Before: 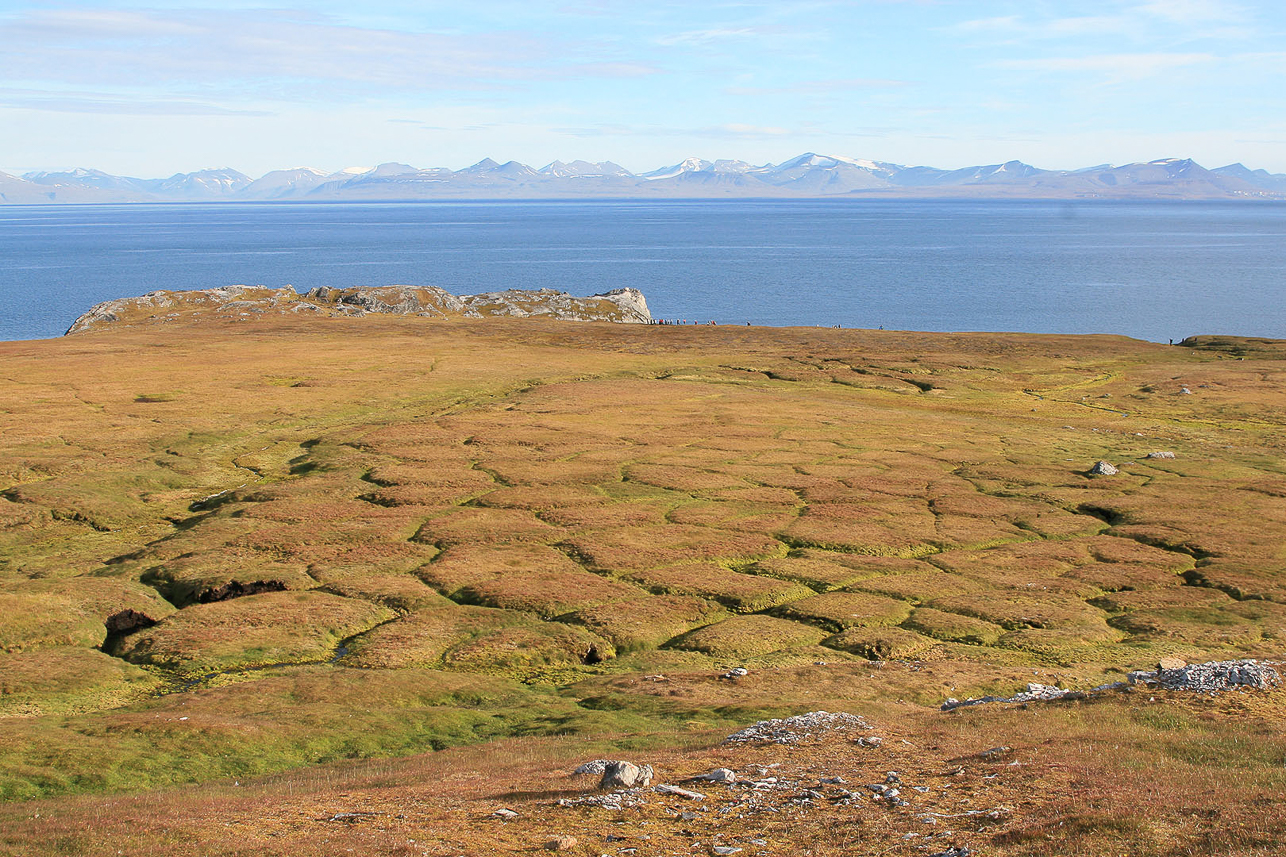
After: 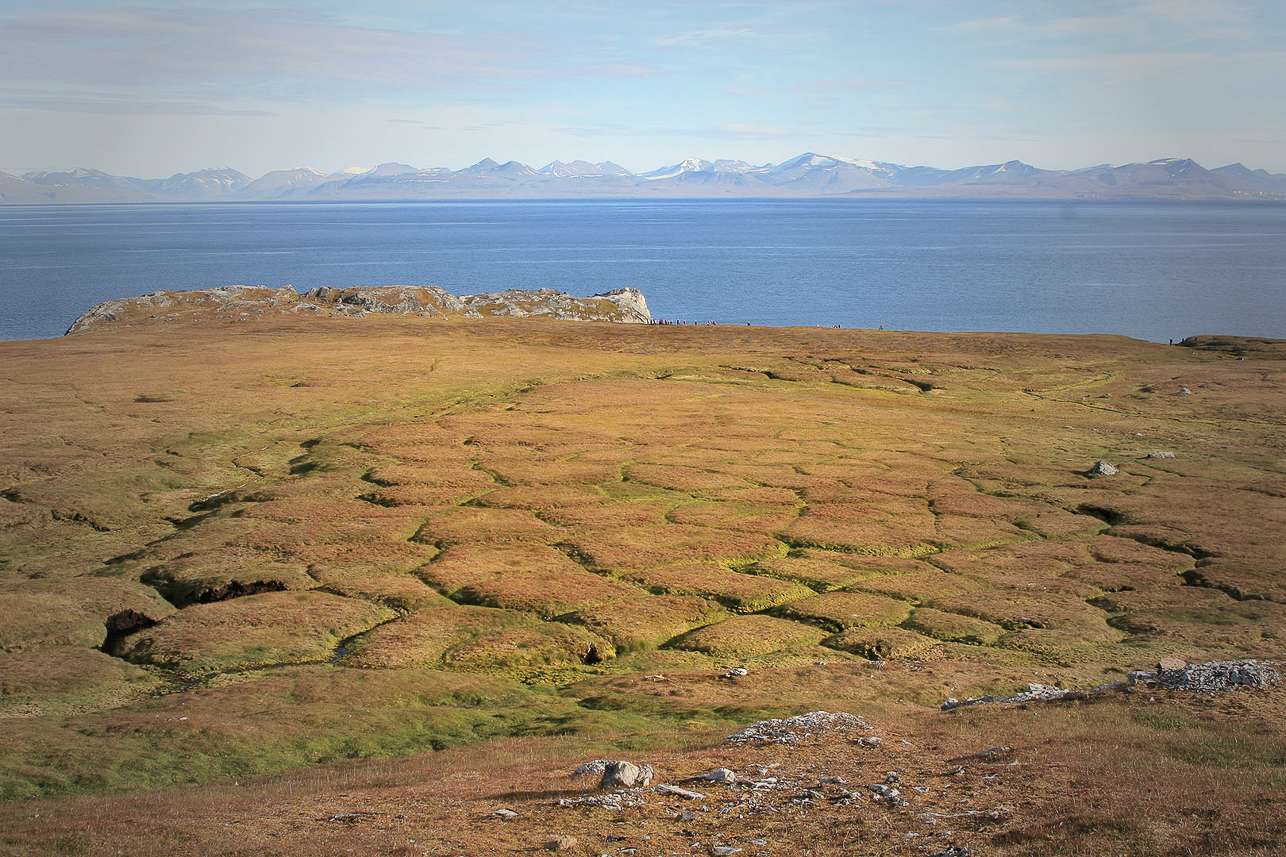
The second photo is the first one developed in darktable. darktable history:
vignetting: fall-off start 34.54%, fall-off radius 64.9%, brightness -0.455, saturation -0.289, width/height ratio 0.953
